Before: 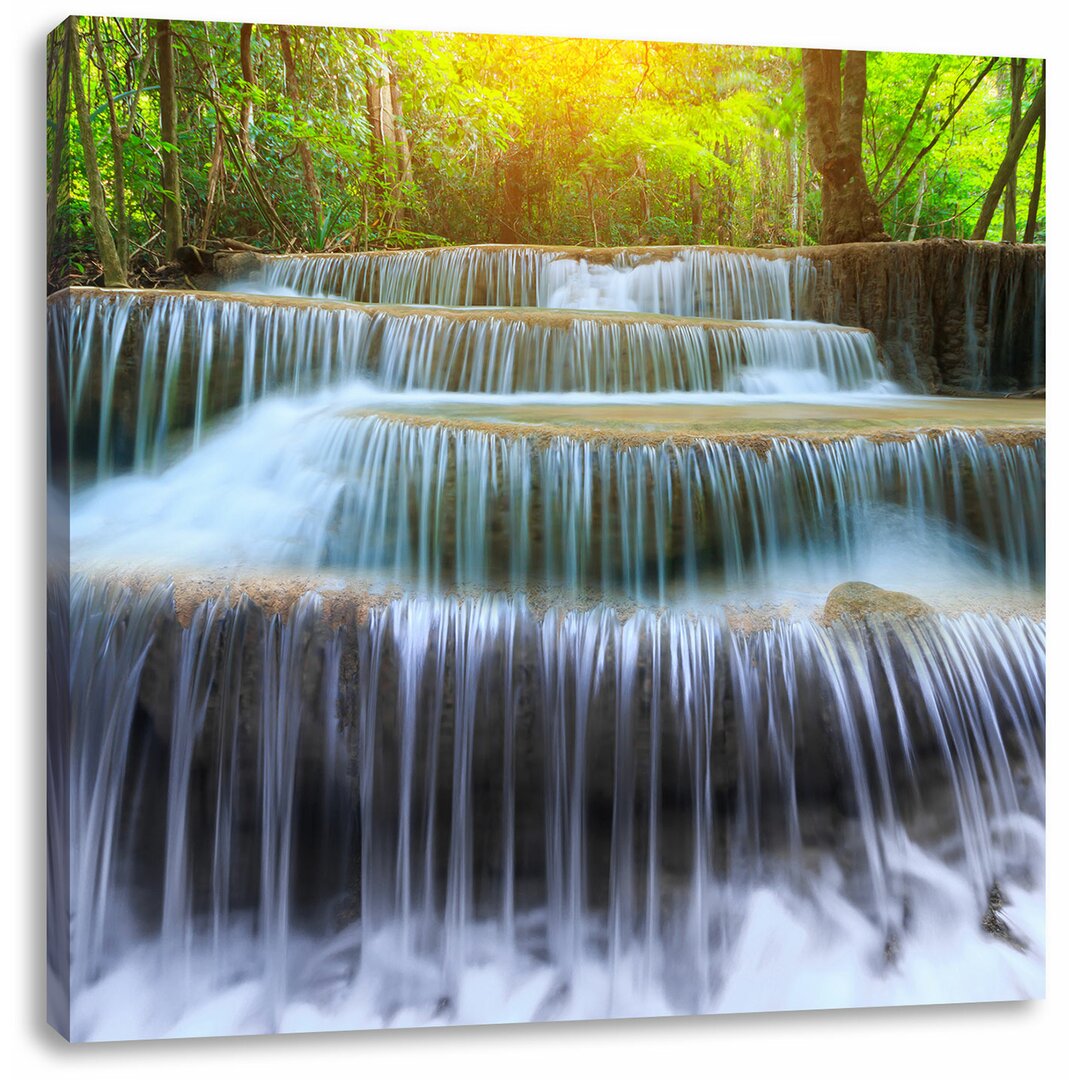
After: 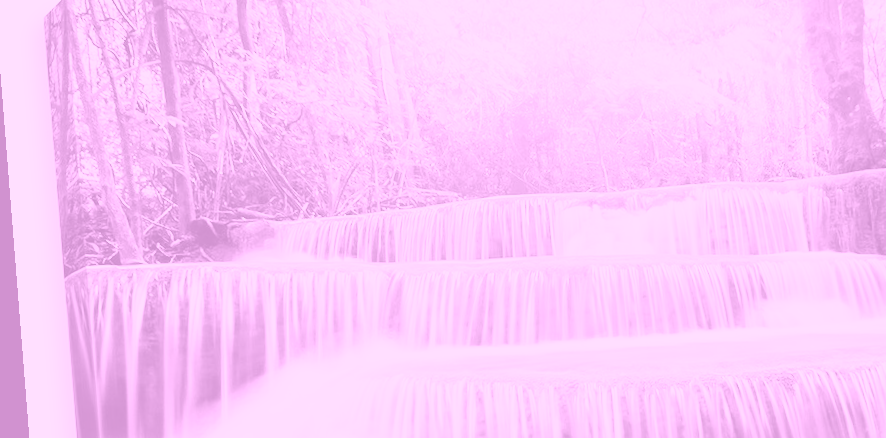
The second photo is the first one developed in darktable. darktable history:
sigmoid: skew -0.2, preserve hue 0%, red attenuation 0.1, red rotation 0.035, green attenuation 0.1, green rotation -0.017, blue attenuation 0.15, blue rotation -0.052, base primaries Rec2020
crop: left 0.579%, top 7.627%, right 23.167%, bottom 54.275%
white balance: red 1.066, blue 1.119
rotate and perspective: rotation -4.2°, shear 0.006, automatic cropping off
exposure: black level correction 0, exposure 0.7 EV, compensate exposure bias true, compensate highlight preservation false
colorize: hue 331.2°, saturation 75%, source mix 30.28%, lightness 70.52%, version 1
